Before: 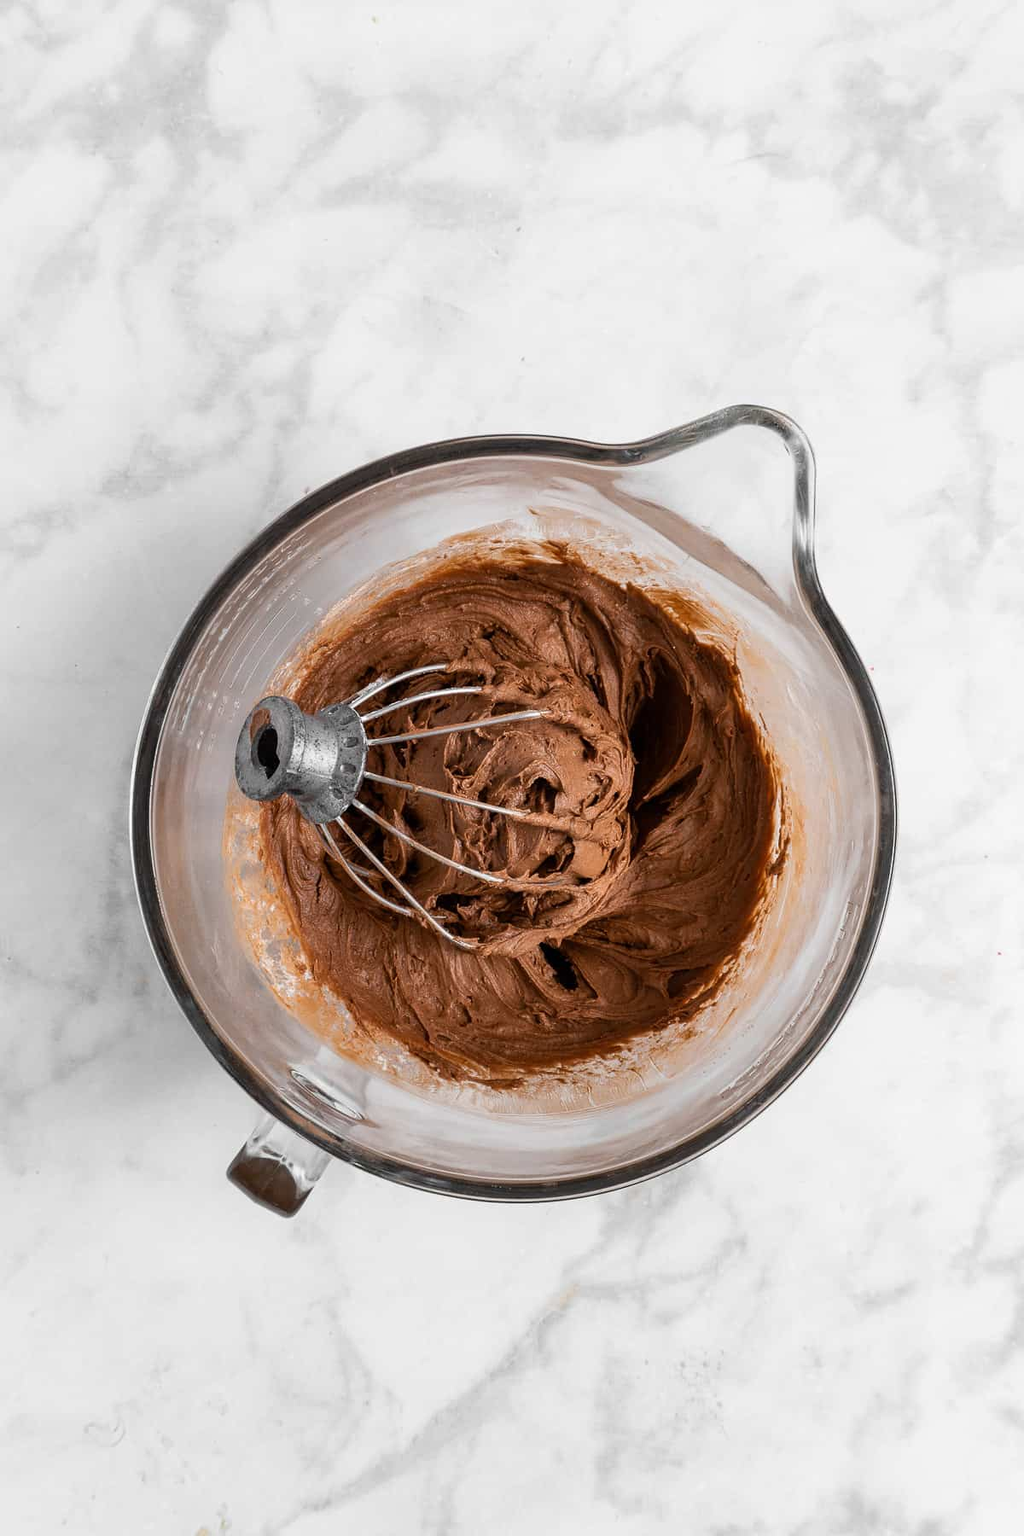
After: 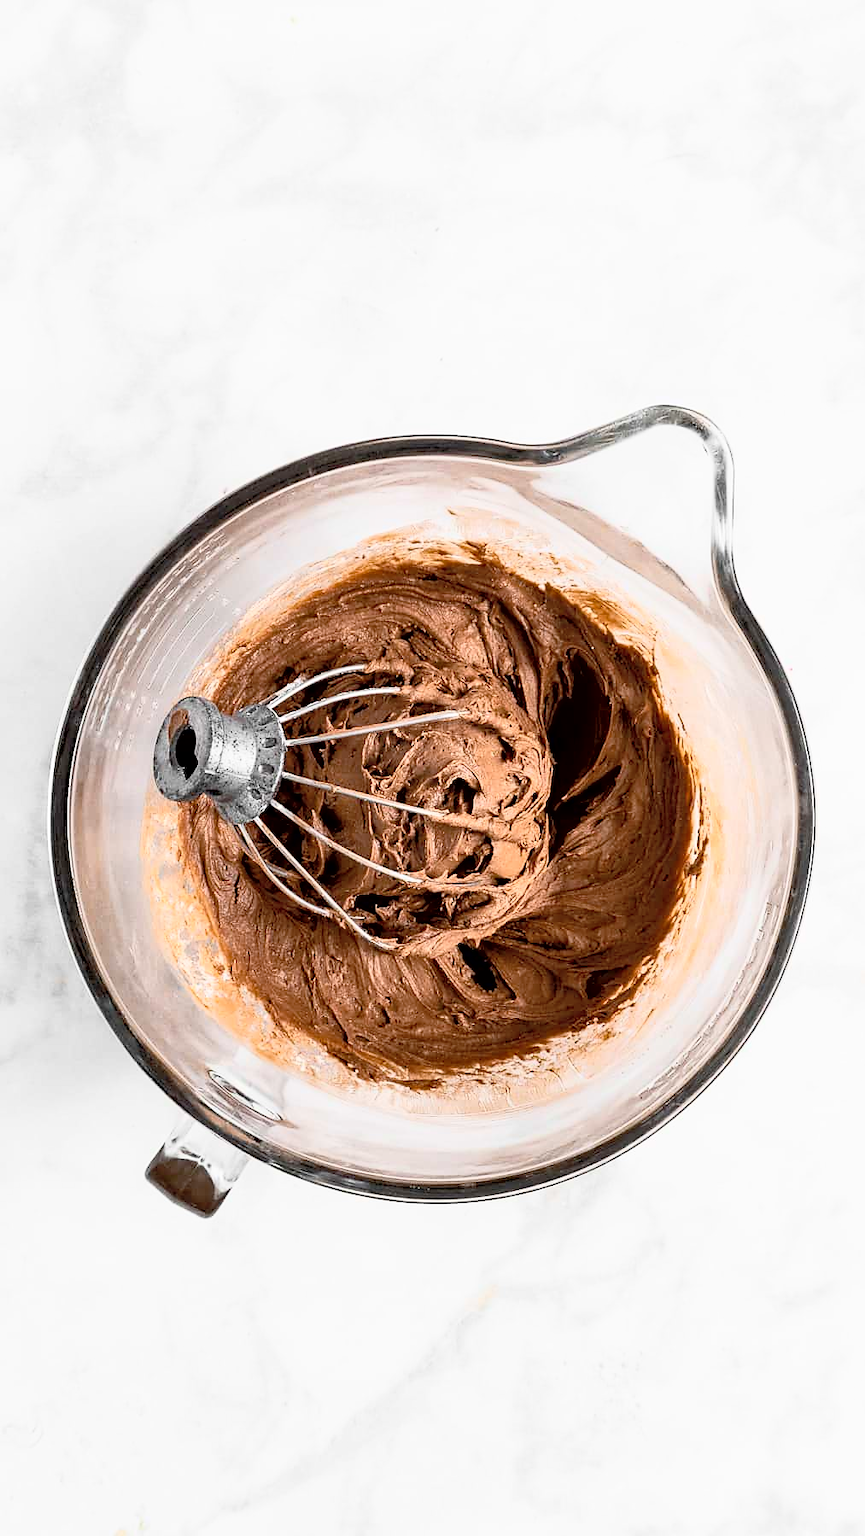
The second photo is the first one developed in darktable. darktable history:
exposure: black level correction 0.009, exposure -0.166 EV, compensate highlight preservation false
sharpen: radius 1.433, amount 0.409, threshold 1.676
contrast brightness saturation: contrast 0.383, brightness 0.541
crop: left 8.02%, right 7.424%
haze removal: adaptive false
